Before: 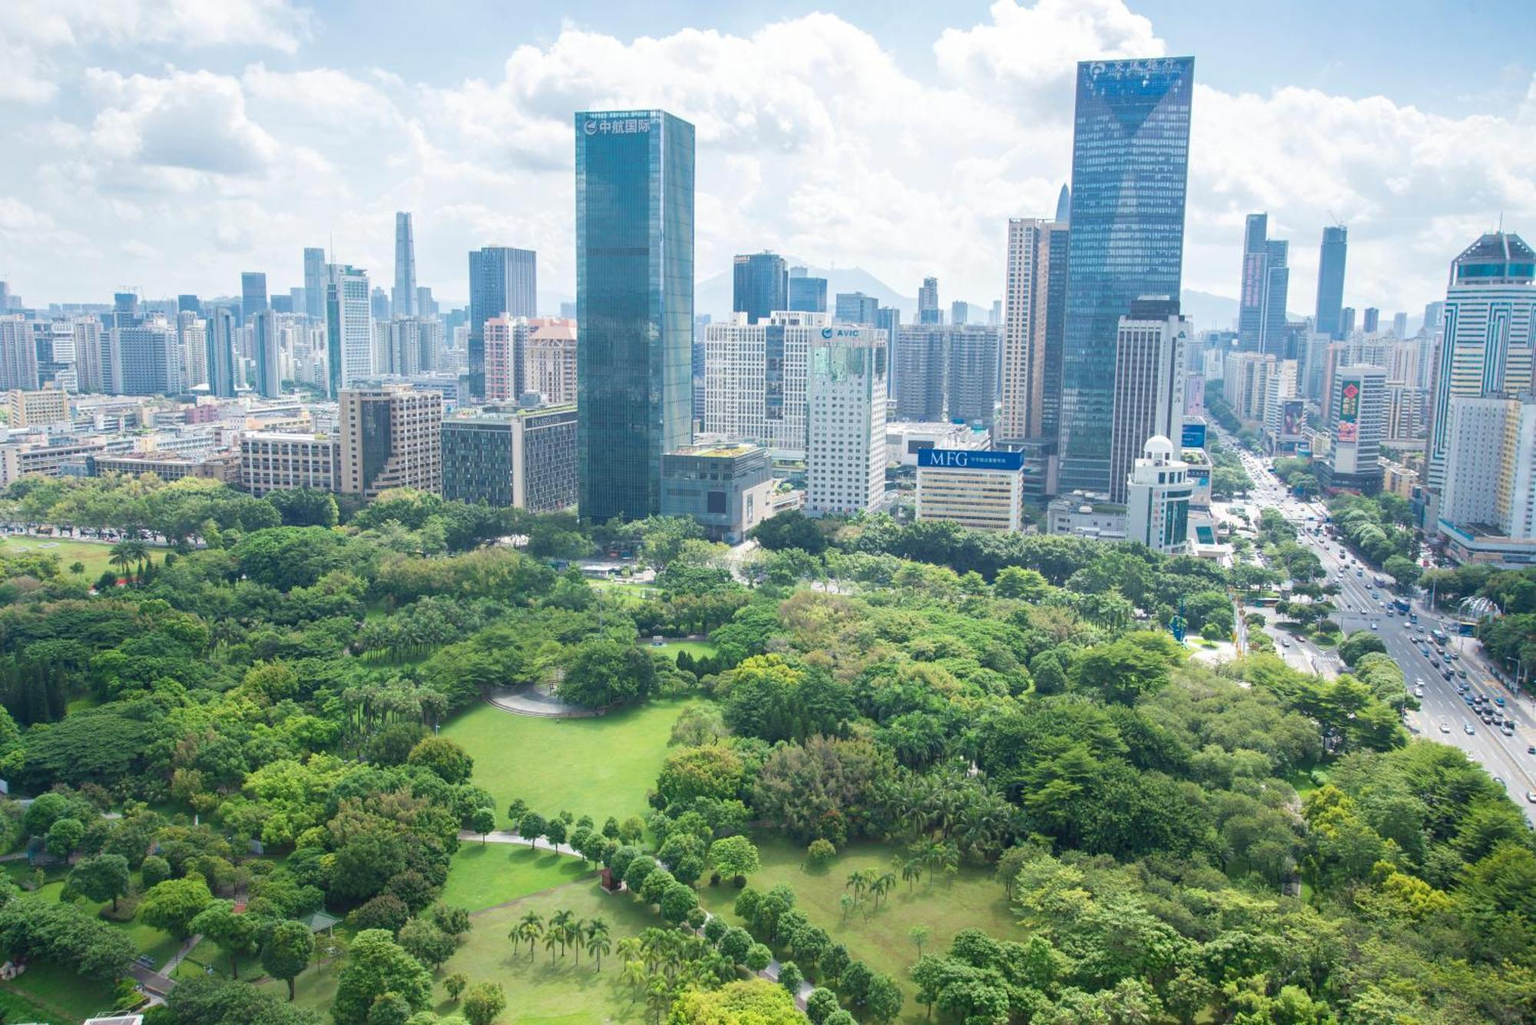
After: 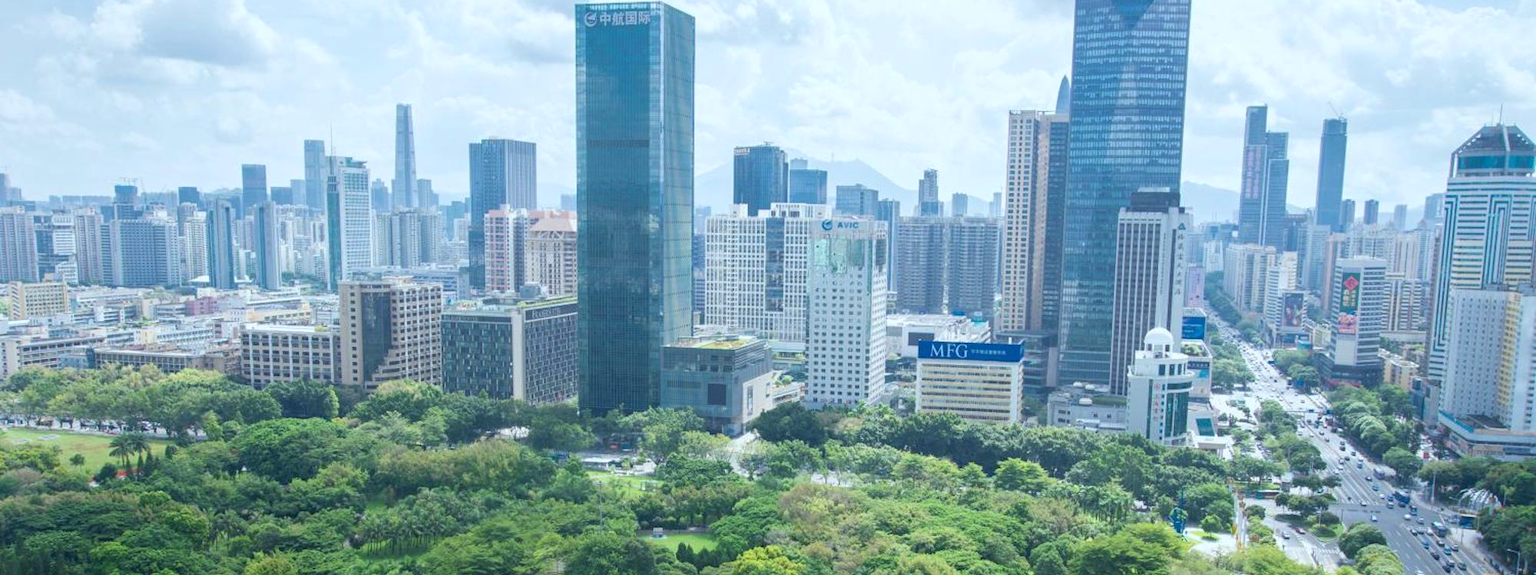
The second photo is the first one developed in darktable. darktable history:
crop and rotate: top 10.605%, bottom 33.274%
white balance: red 0.925, blue 1.046
